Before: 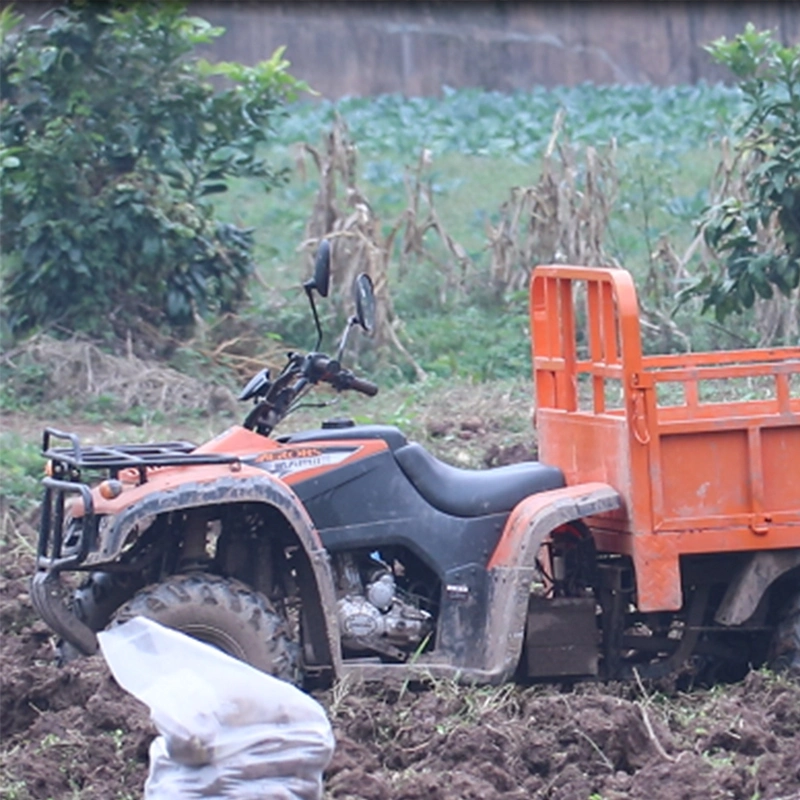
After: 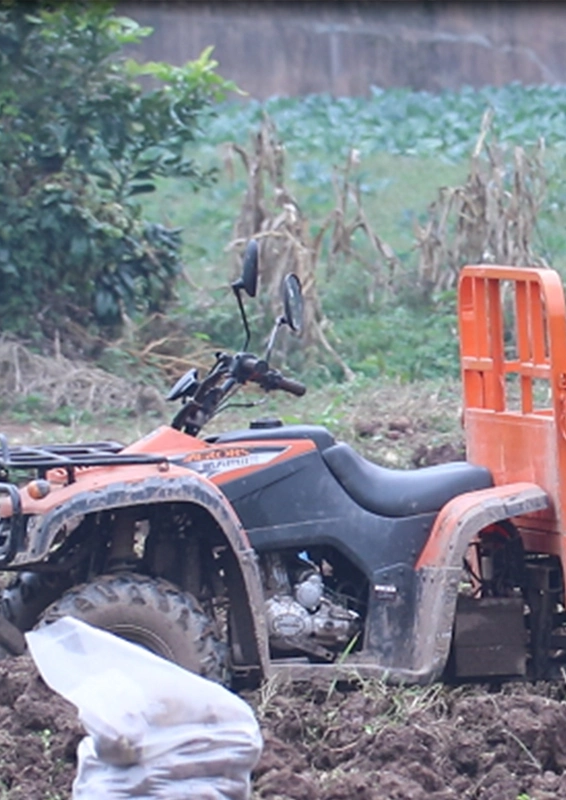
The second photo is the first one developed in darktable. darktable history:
base curve: curves: ch0 [(0, 0) (0.297, 0.298) (1, 1)], preserve colors none
crop and rotate: left 9.061%, right 20.142%
